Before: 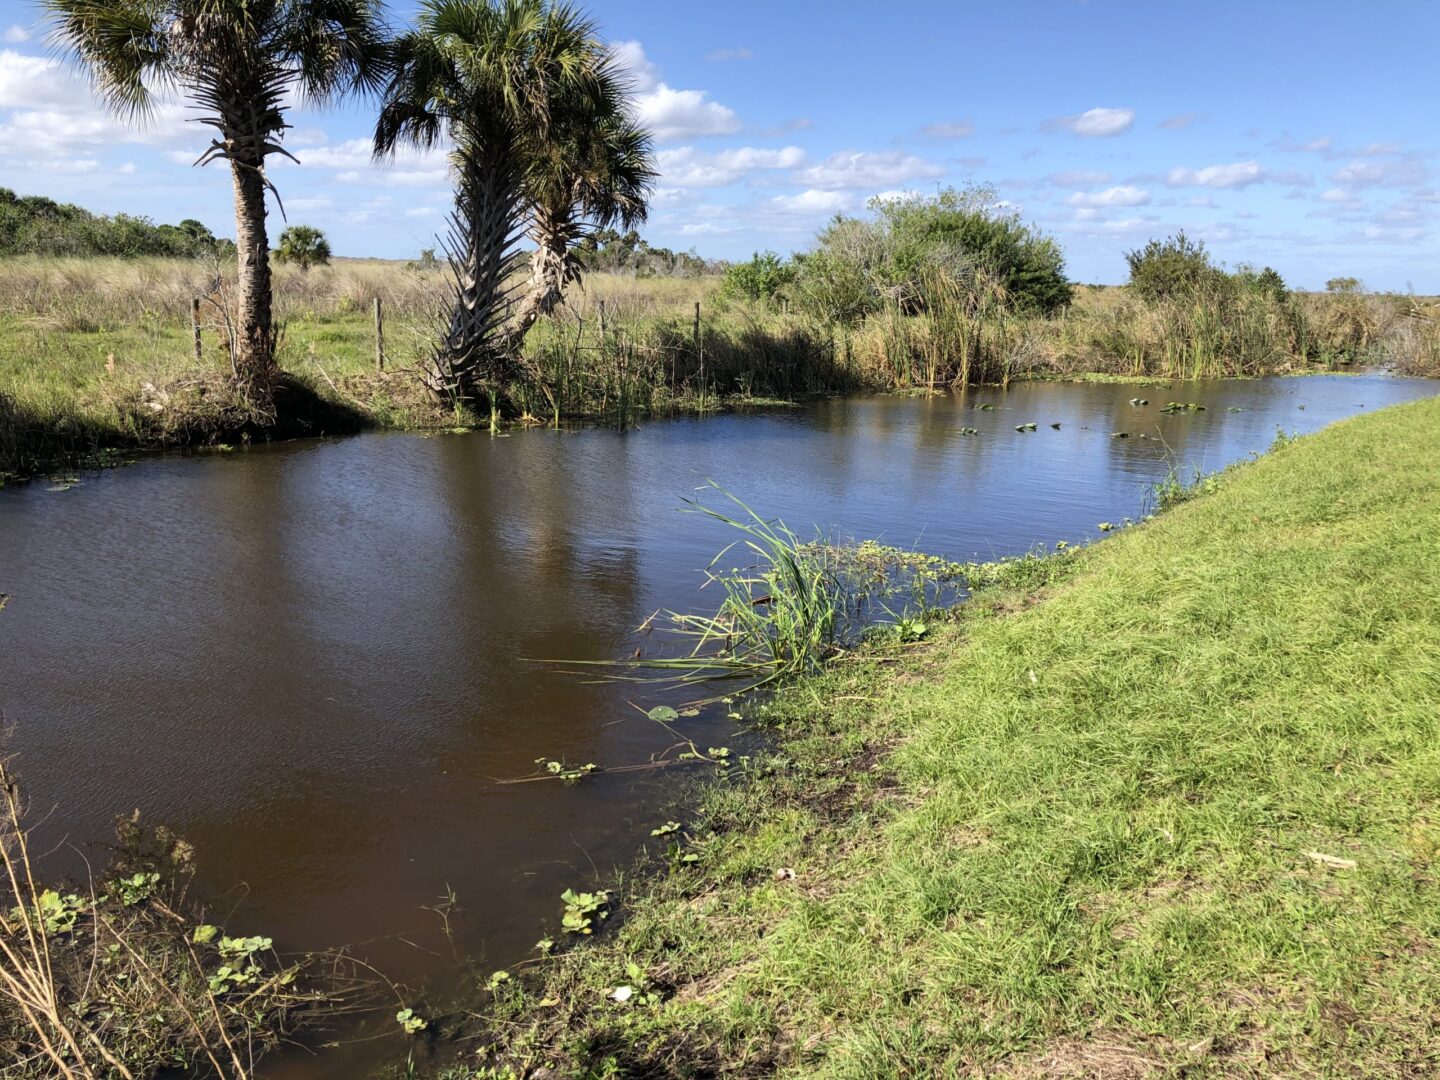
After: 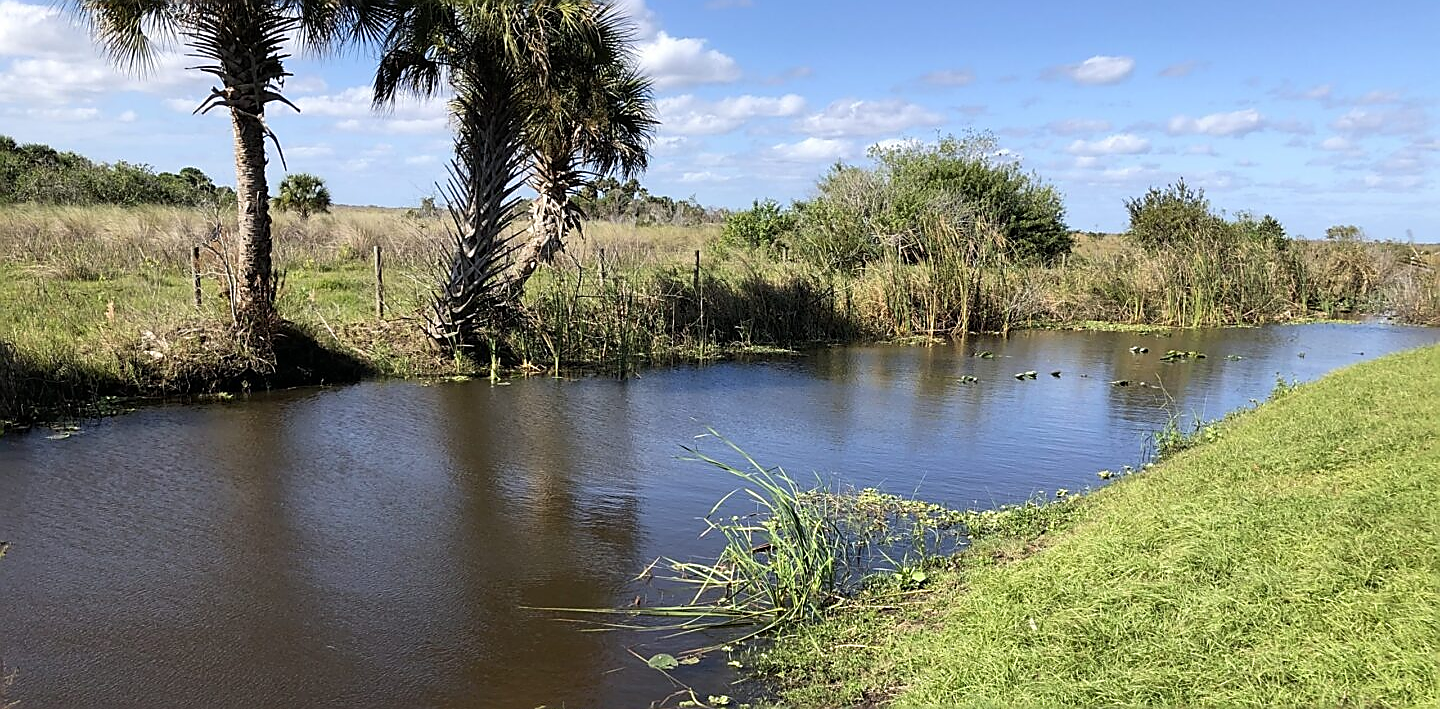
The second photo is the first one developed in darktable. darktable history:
sharpen: radius 1.4, amount 1.25, threshold 0.7
crop and rotate: top 4.848%, bottom 29.503%
